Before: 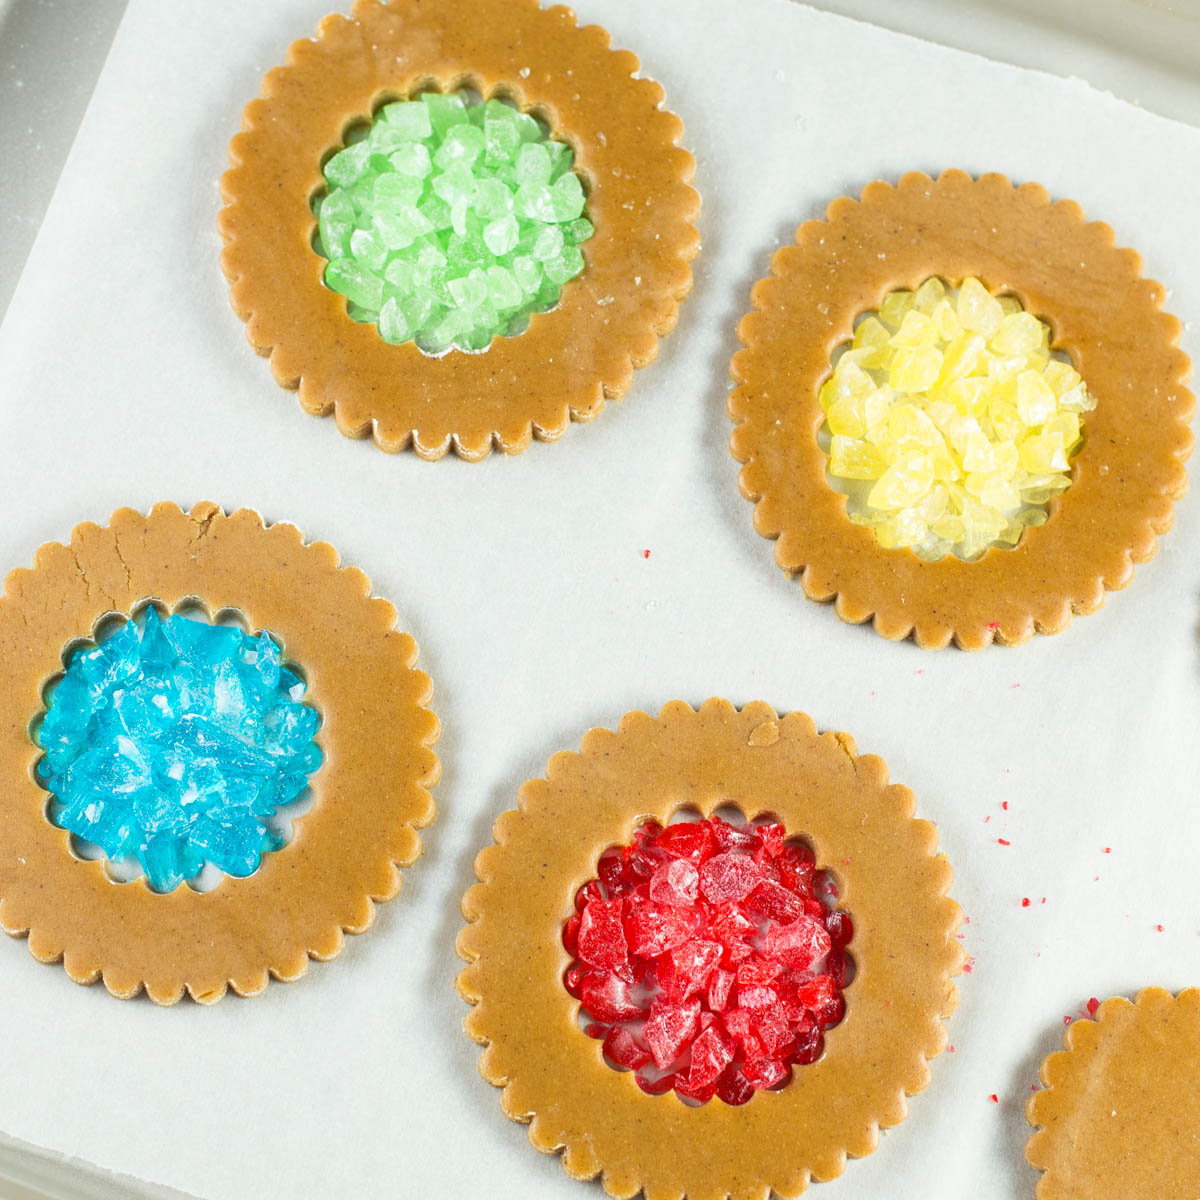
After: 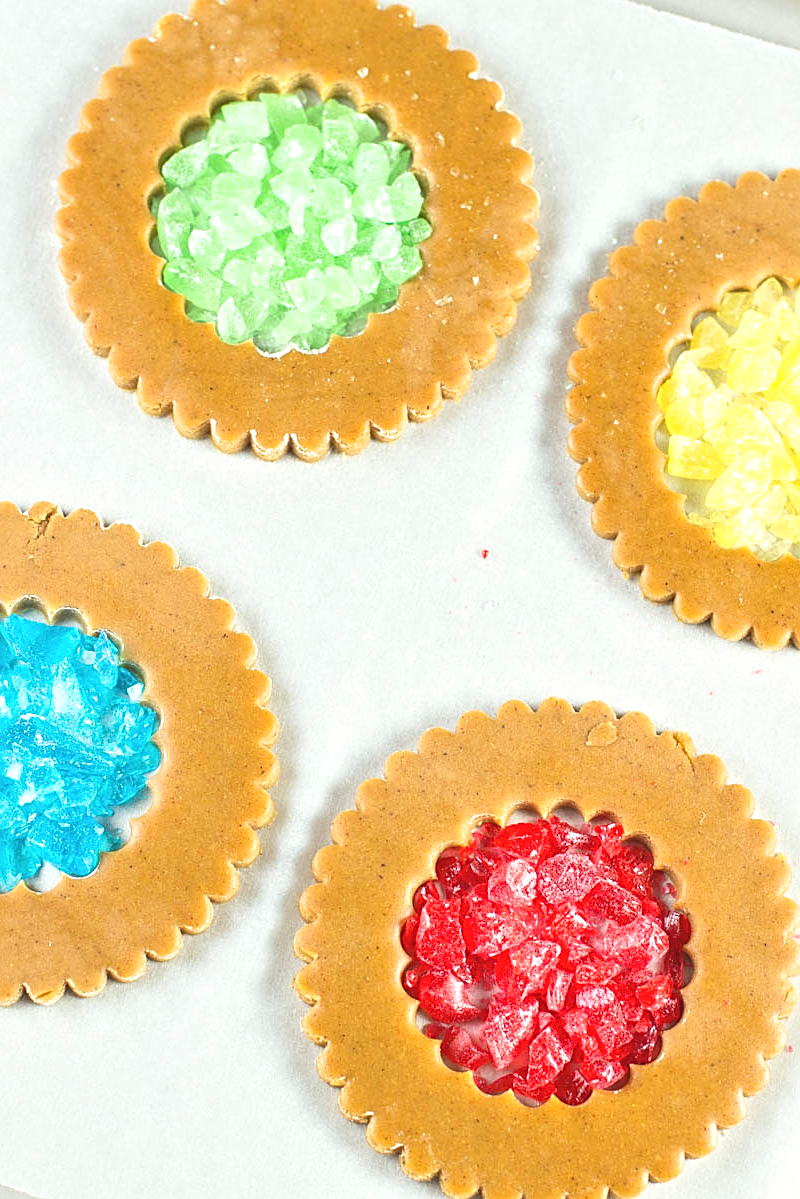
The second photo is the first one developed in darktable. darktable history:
sharpen: on, module defaults
tone equalizer: -8 EV -0.002 EV, -7 EV 0.005 EV, -6 EV -0.009 EV, -5 EV 0.011 EV, -4 EV -0.012 EV, -3 EV 0.007 EV, -2 EV -0.062 EV, -1 EV -0.293 EV, +0 EV -0.582 EV, smoothing diameter 2%, edges refinement/feathering 20, mask exposure compensation -1.57 EV, filter diffusion 5
crop and rotate: left 13.537%, right 19.796%
exposure: black level correction -0.005, exposure 0.622 EV, compensate highlight preservation false
